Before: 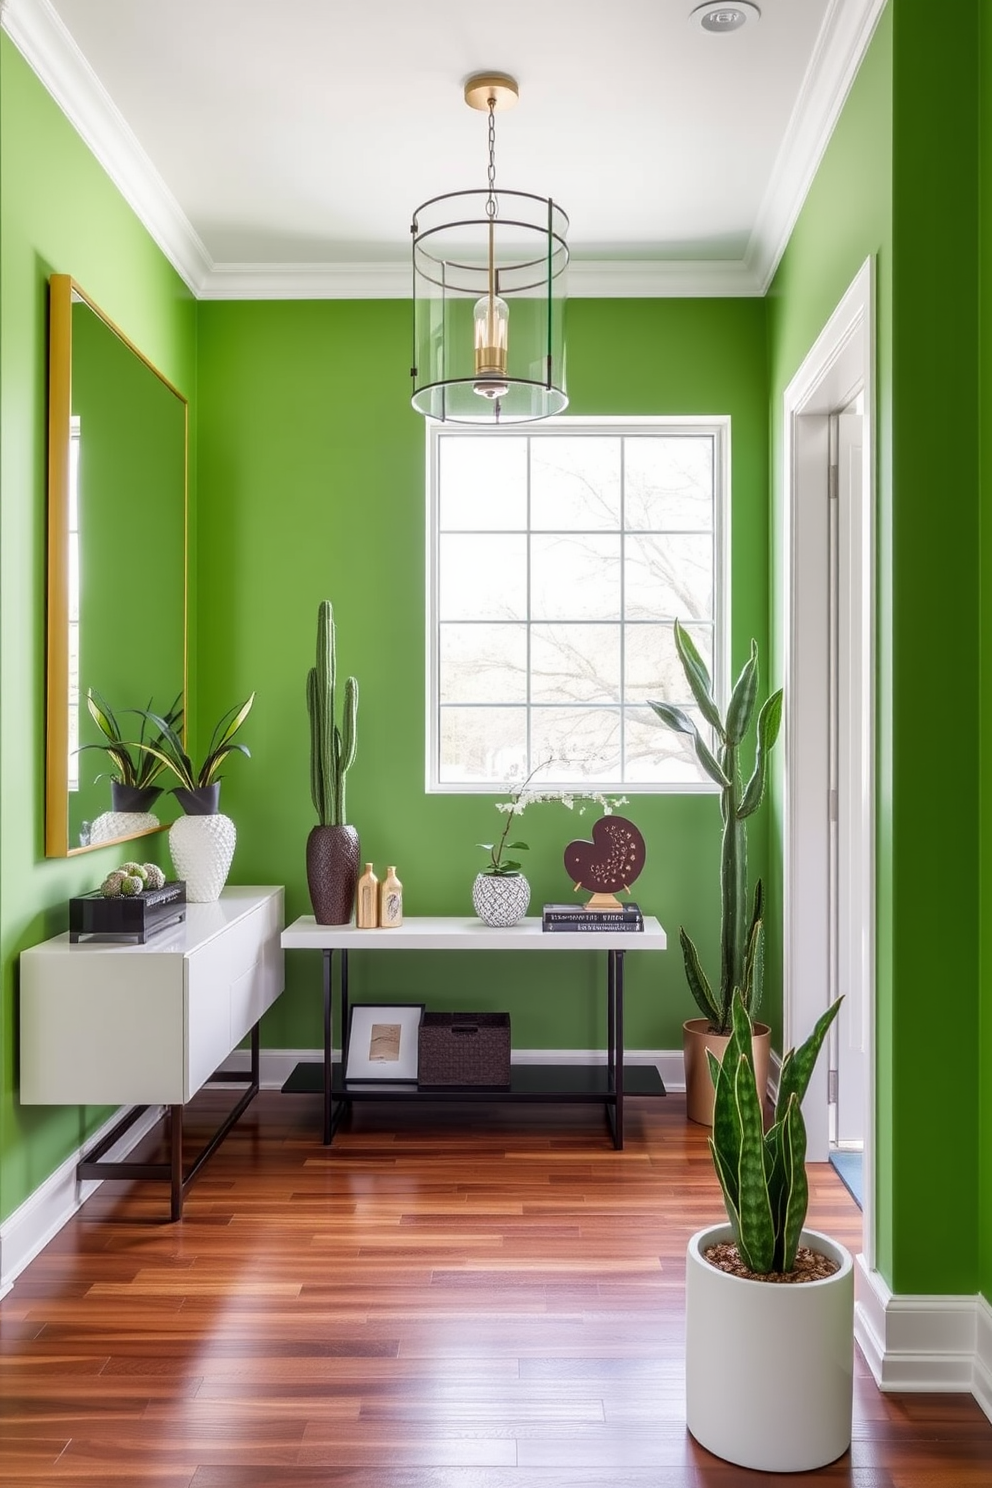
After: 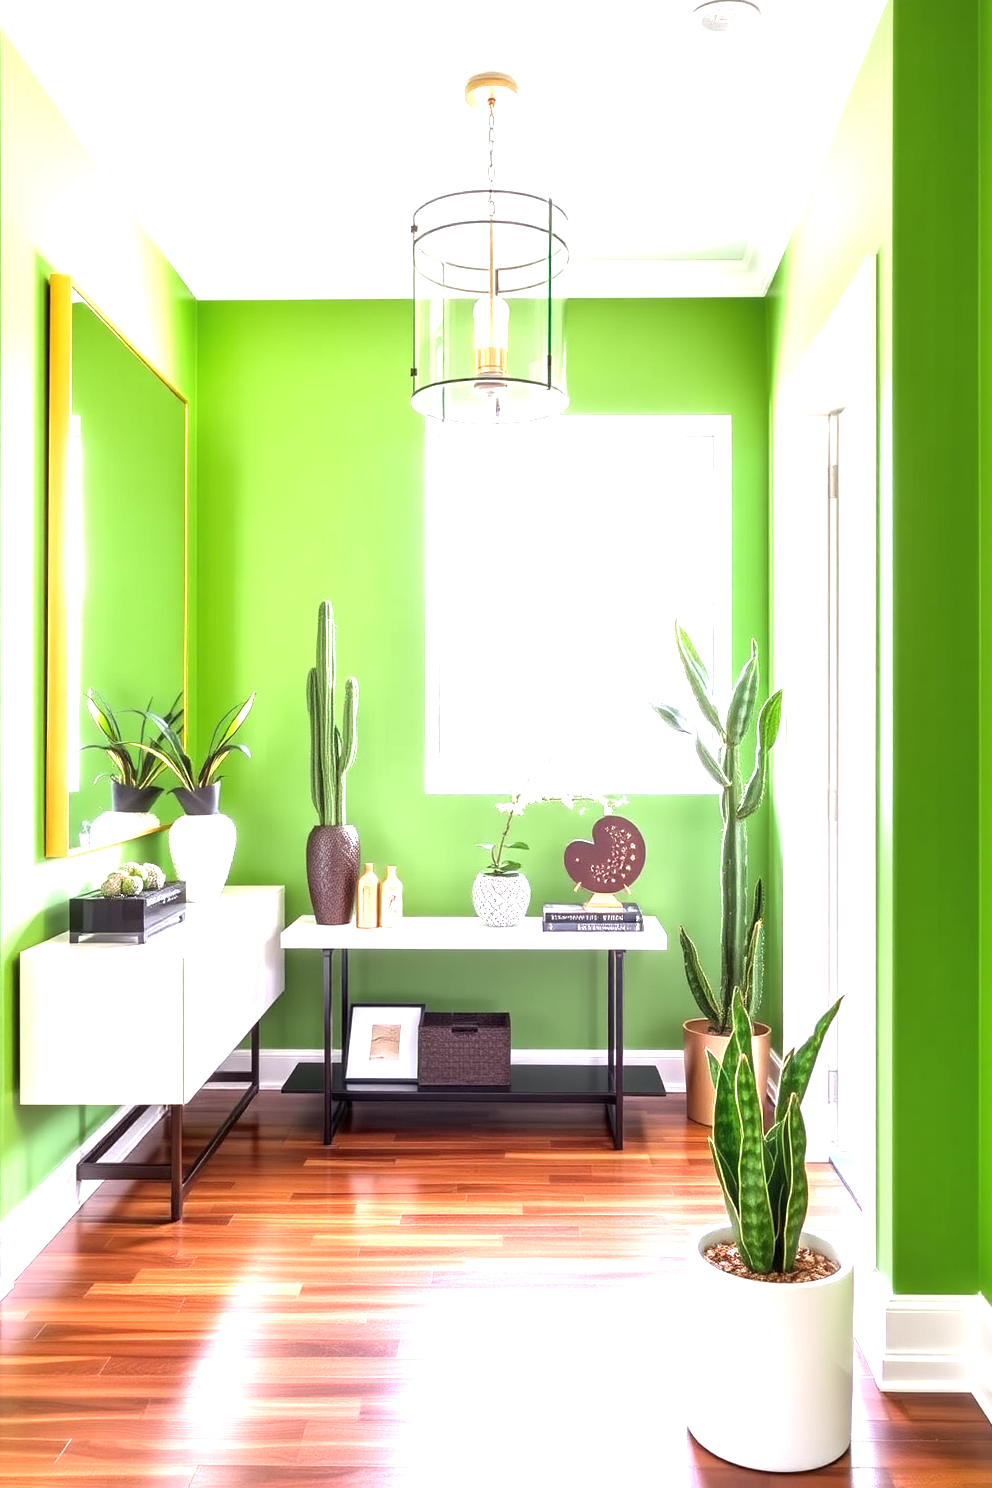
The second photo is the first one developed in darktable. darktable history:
exposure: black level correction 0, exposure 1.611 EV, compensate exposure bias true, compensate highlight preservation false
